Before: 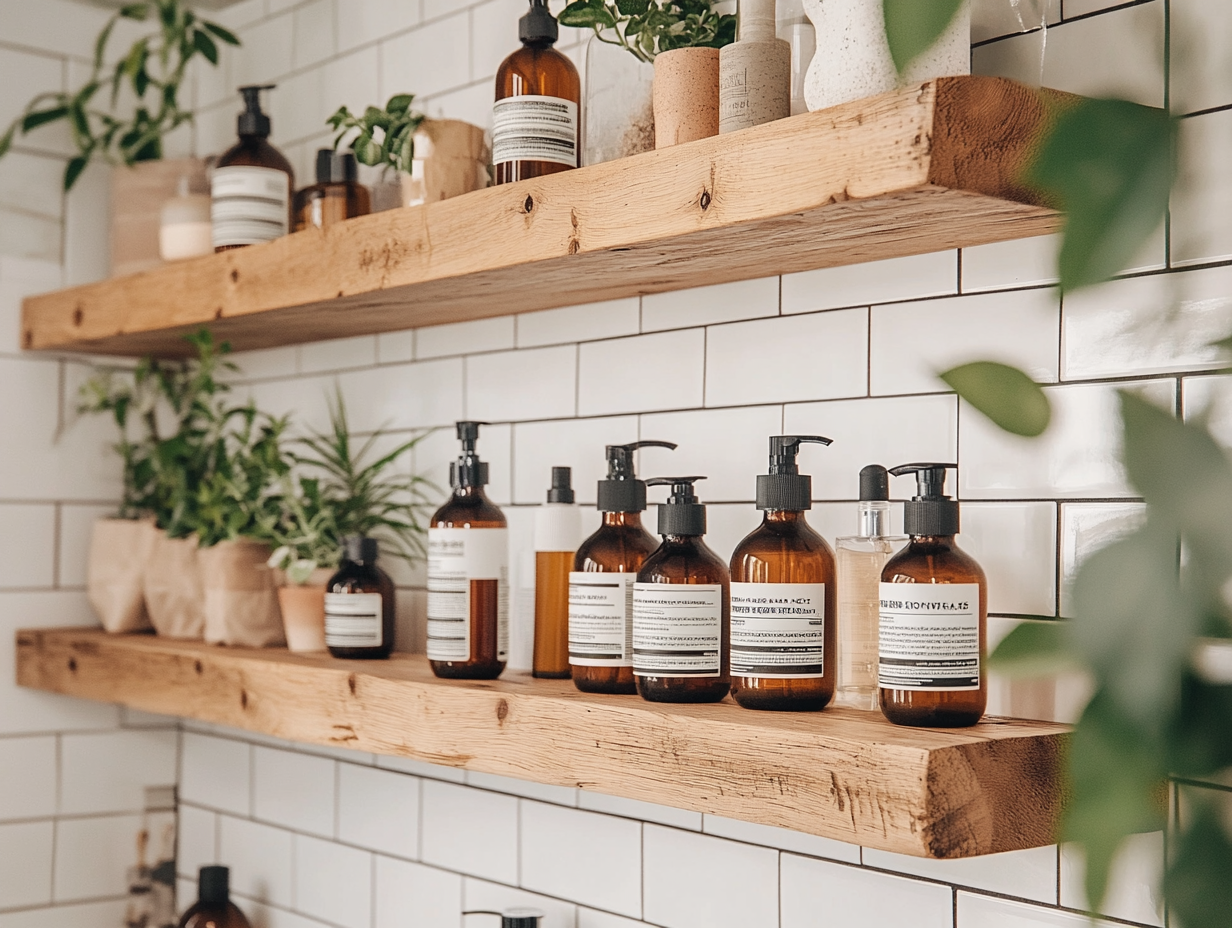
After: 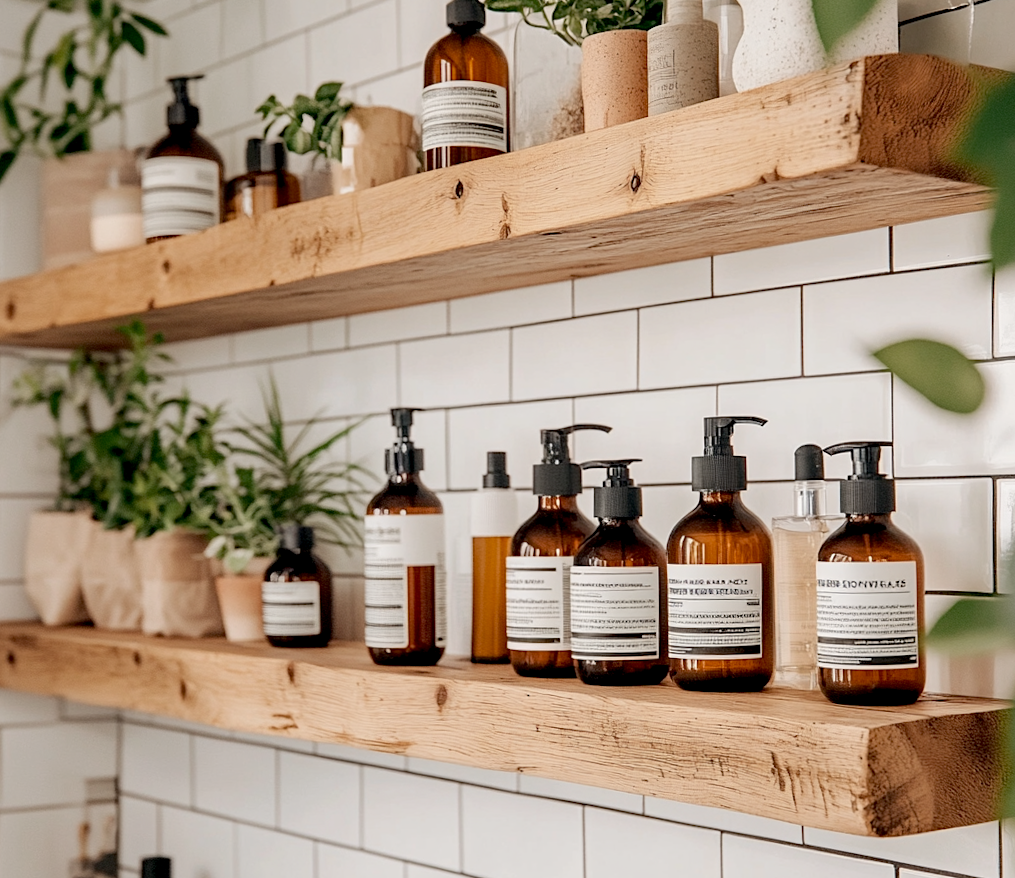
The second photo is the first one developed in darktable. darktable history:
crop and rotate: angle 1°, left 4.281%, top 0.642%, right 11.383%, bottom 2.486%
exposure: black level correction 0.016, exposure -0.009 EV, compensate highlight preservation false
